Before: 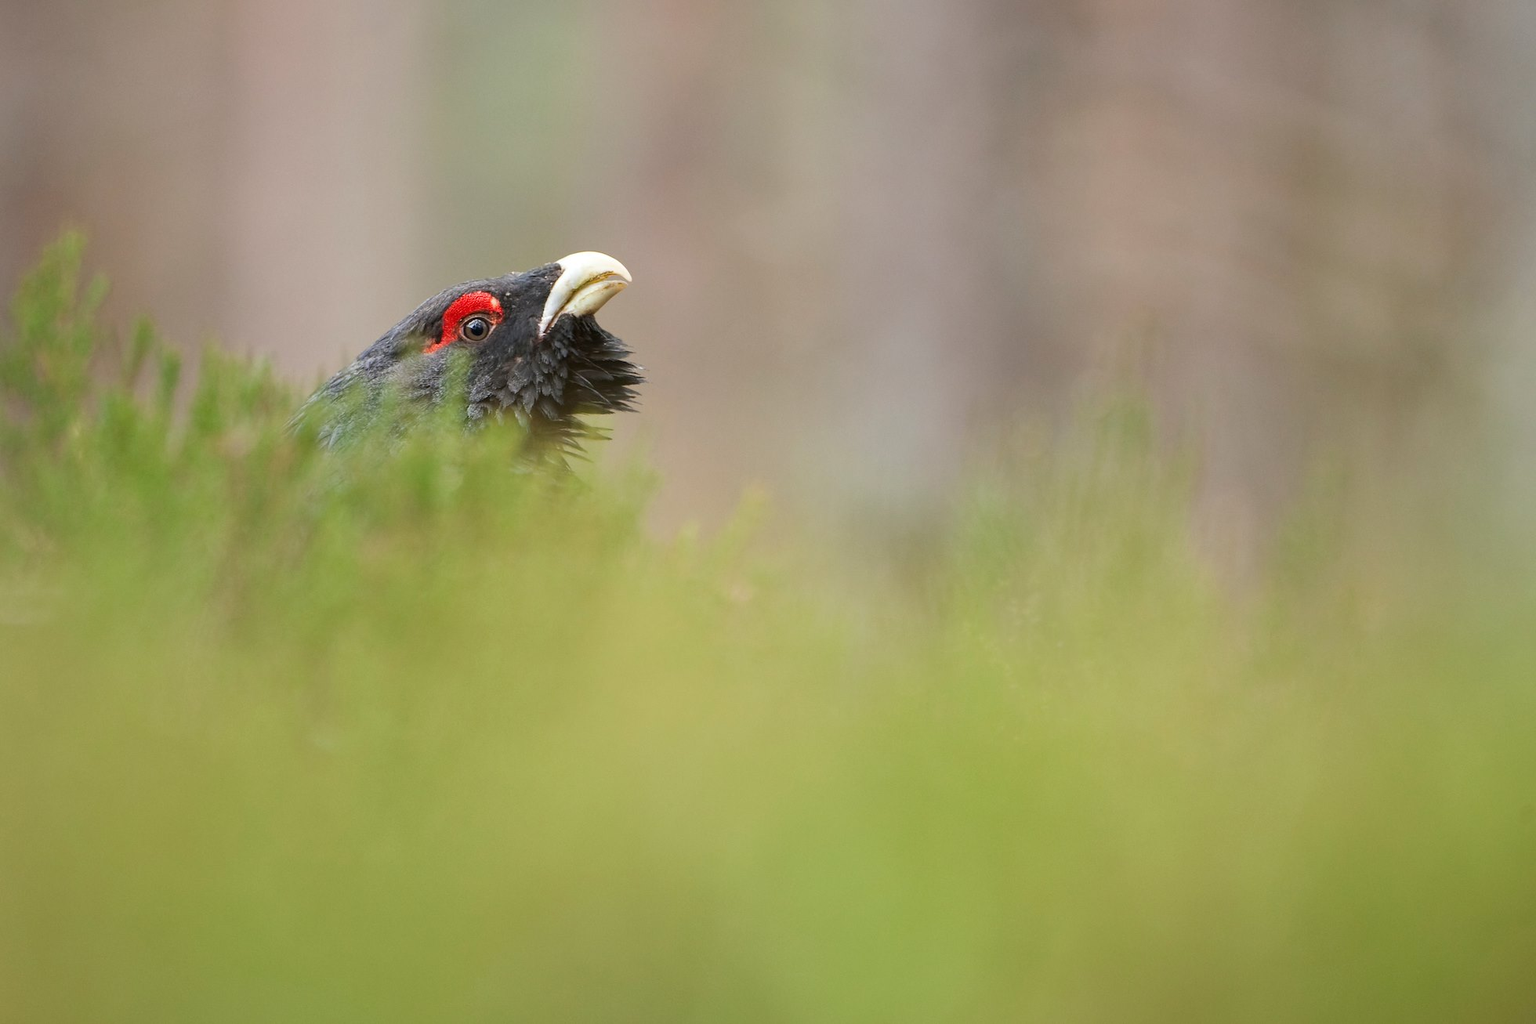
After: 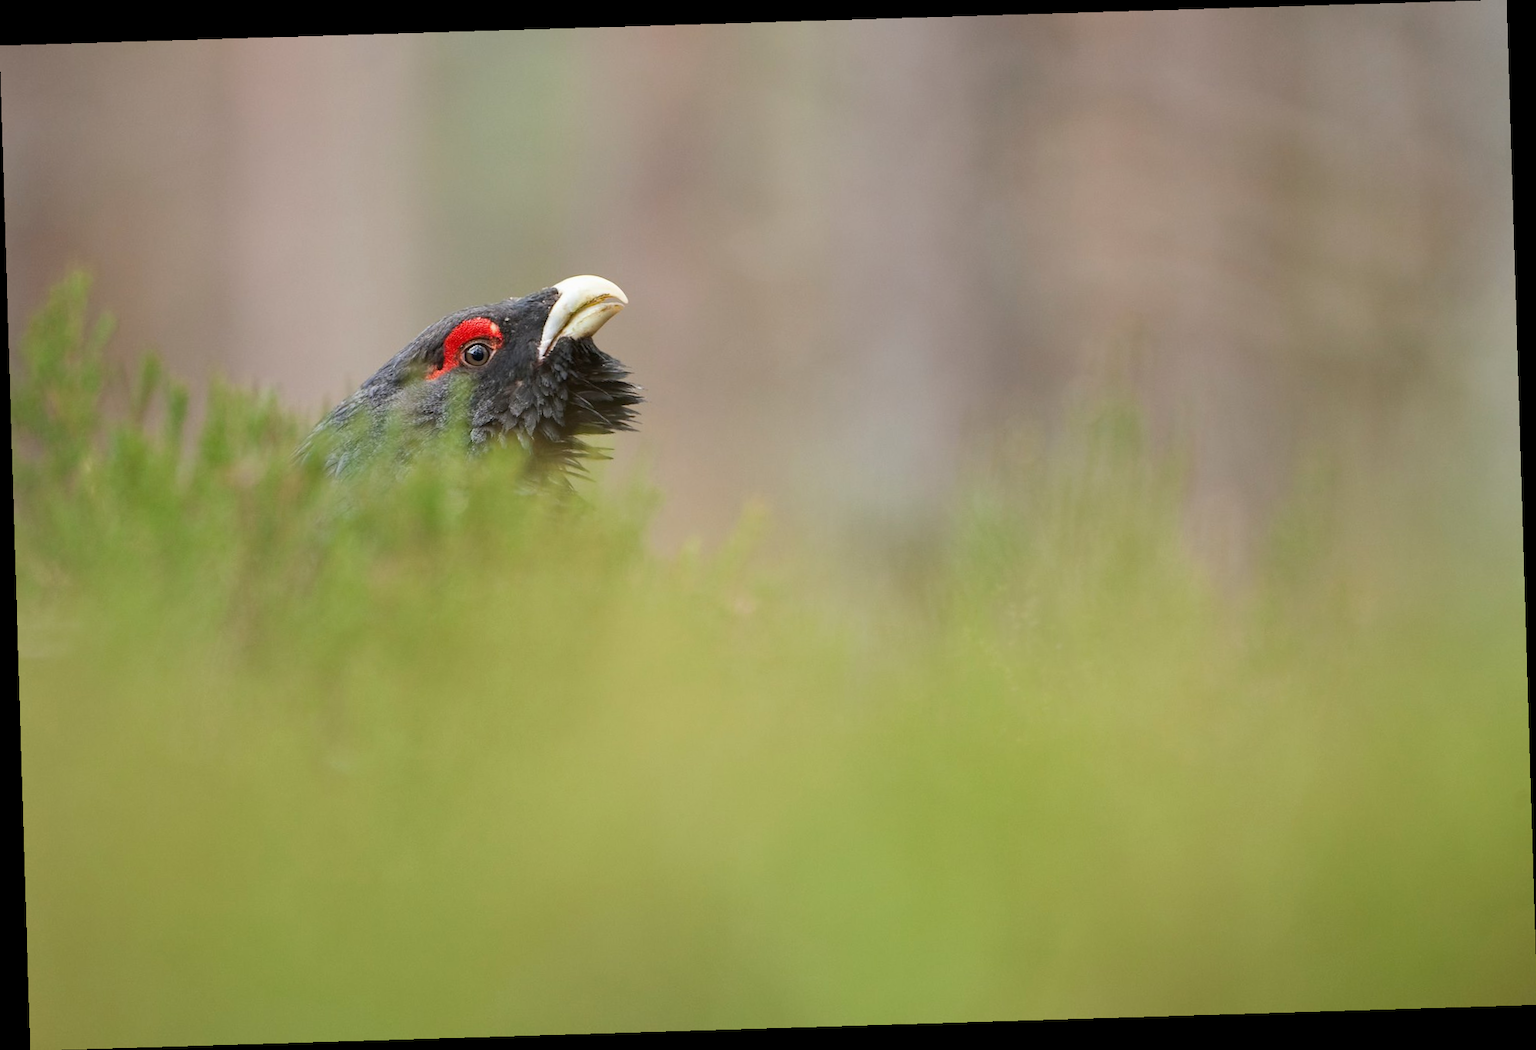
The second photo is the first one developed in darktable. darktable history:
exposure: exposure -0.04 EV, compensate highlight preservation false
rotate and perspective: rotation -1.75°, automatic cropping off
